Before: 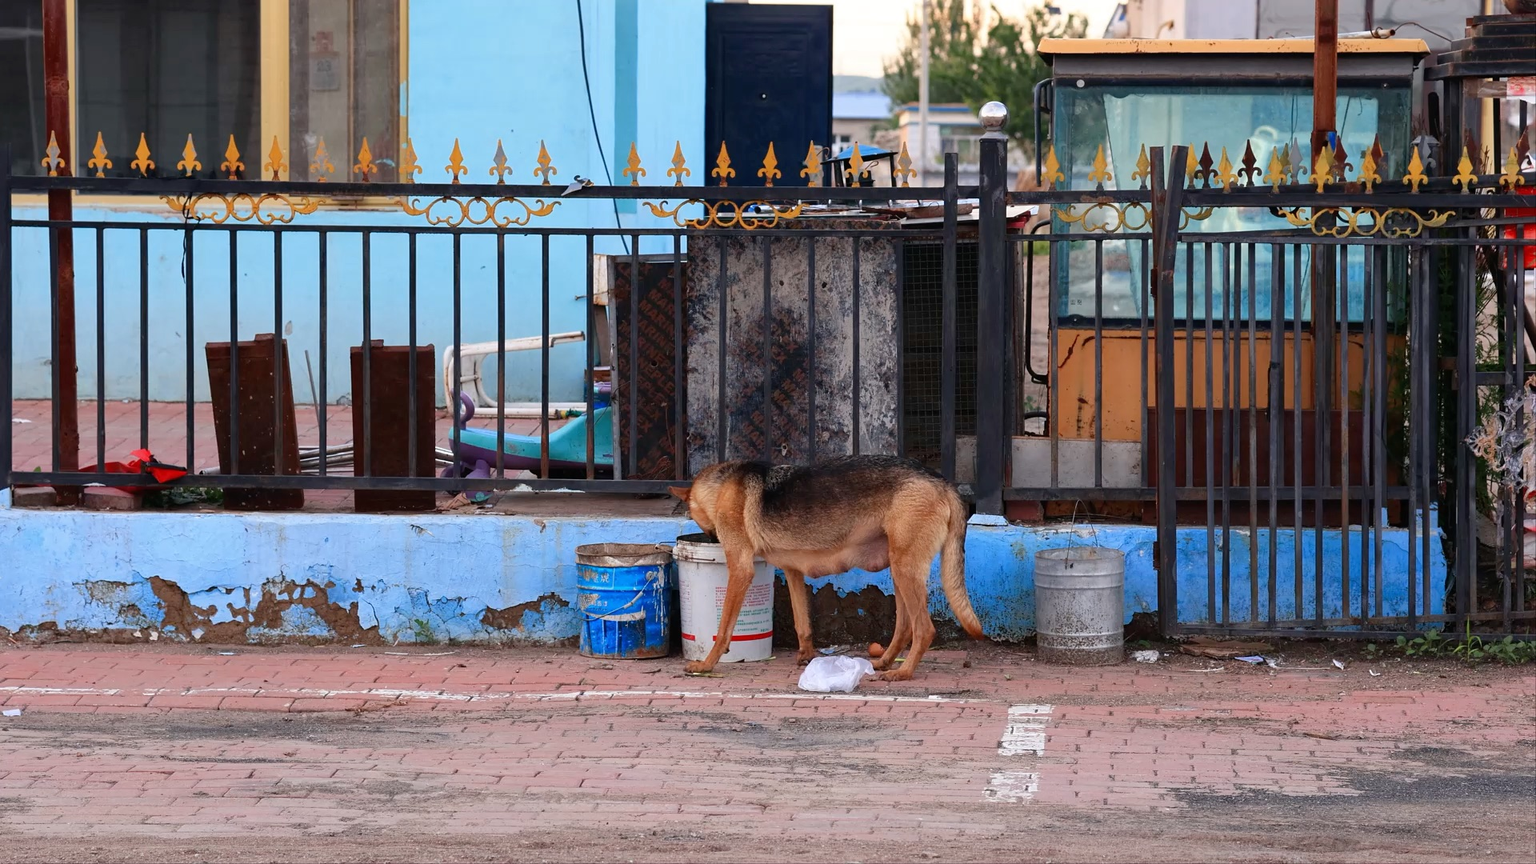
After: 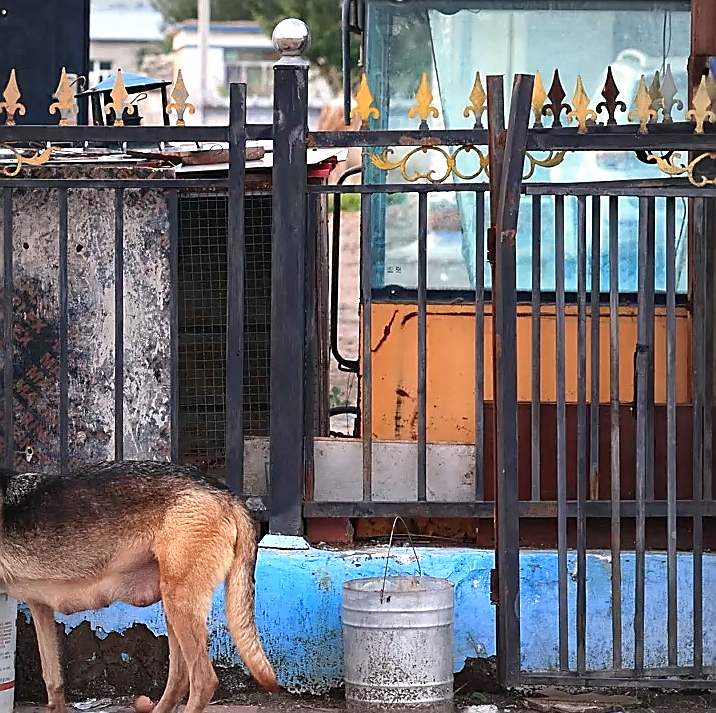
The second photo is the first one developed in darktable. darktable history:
vignetting: fall-off start 75.15%, brightness -0.163, width/height ratio 1.077, unbound false
sharpen: radius 1.422, amount 1.265, threshold 0.774
crop and rotate: left 49.573%, top 10.088%, right 13.122%, bottom 23.874%
exposure: black level correction 0, exposure 0.864 EV, compensate highlight preservation false
tone equalizer: on, module defaults
